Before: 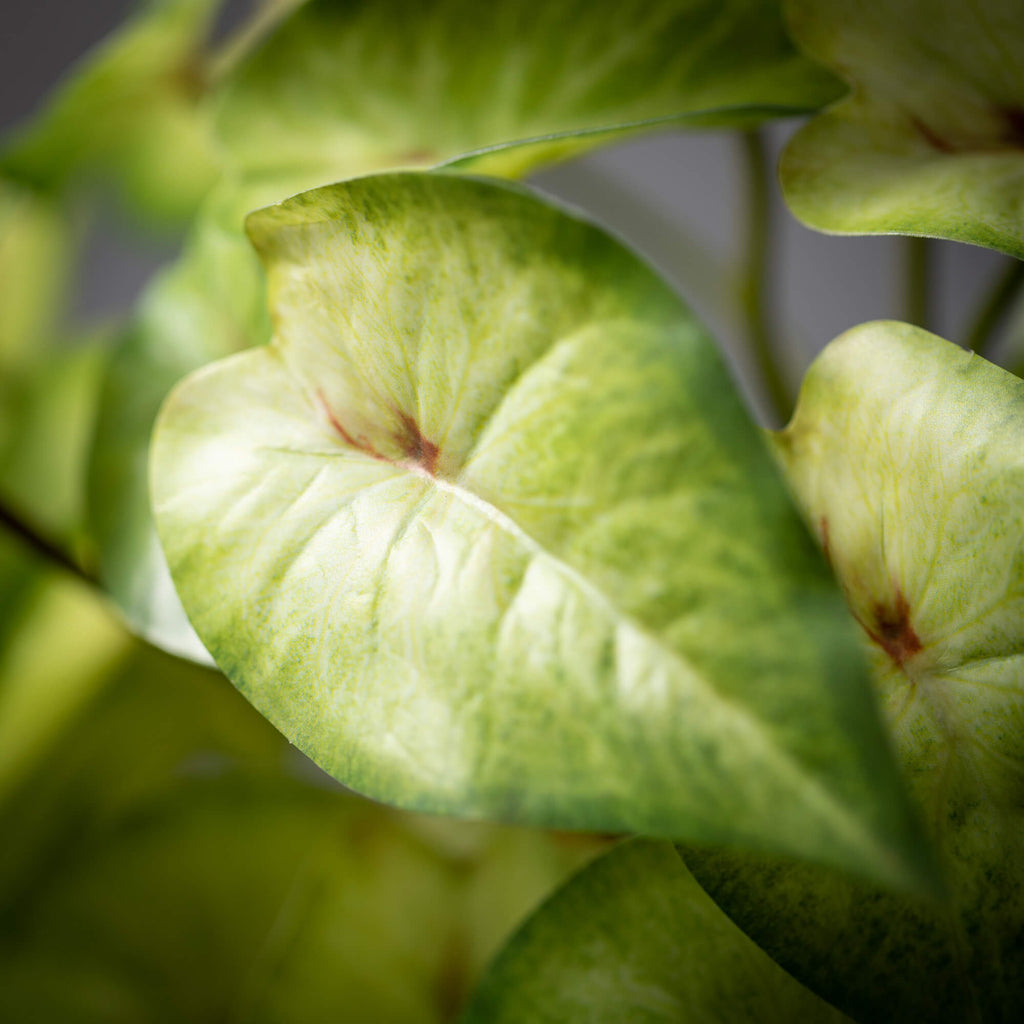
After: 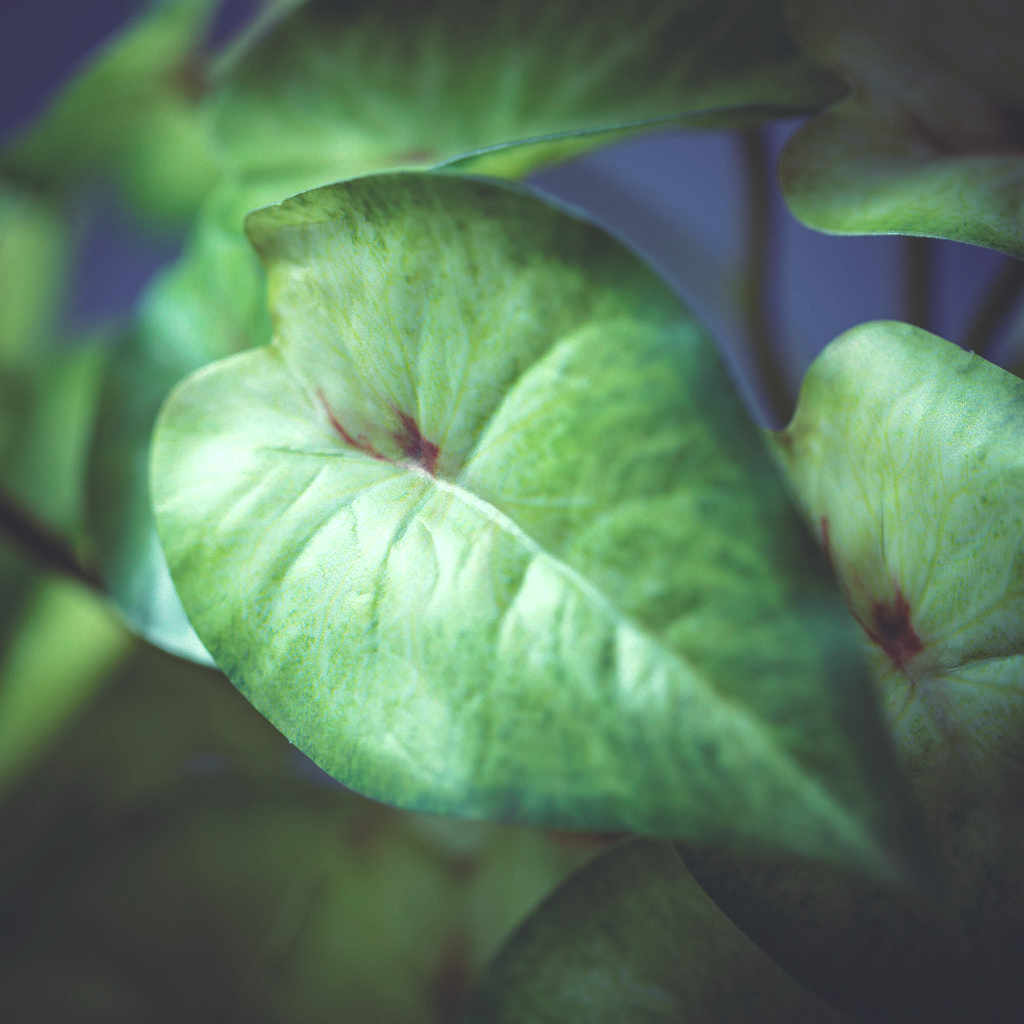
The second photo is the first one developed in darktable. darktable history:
rgb curve: curves: ch0 [(0, 0.186) (0.314, 0.284) (0.576, 0.466) (0.805, 0.691) (0.936, 0.886)]; ch1 [(0, 0.186) (0.314, 0.284) (0.581, 0.534) (0.771, 0.746) (0.936, 0.958)]; ch2 [(0, 0.216) (0.275, 0.39) (1, 1)], mode RGB, independent channels, compensate middle gray true, preserve colors none
haze removal: compatibility mode true, adaptive false
